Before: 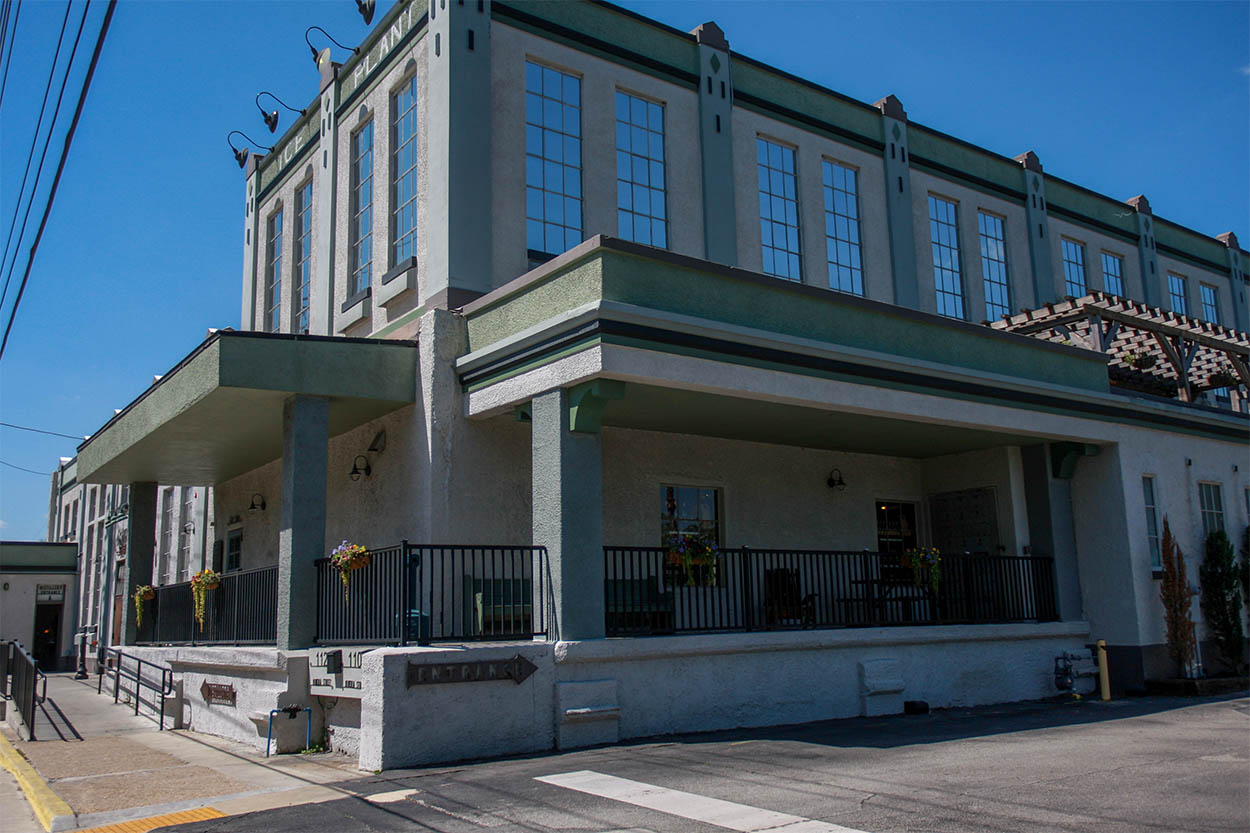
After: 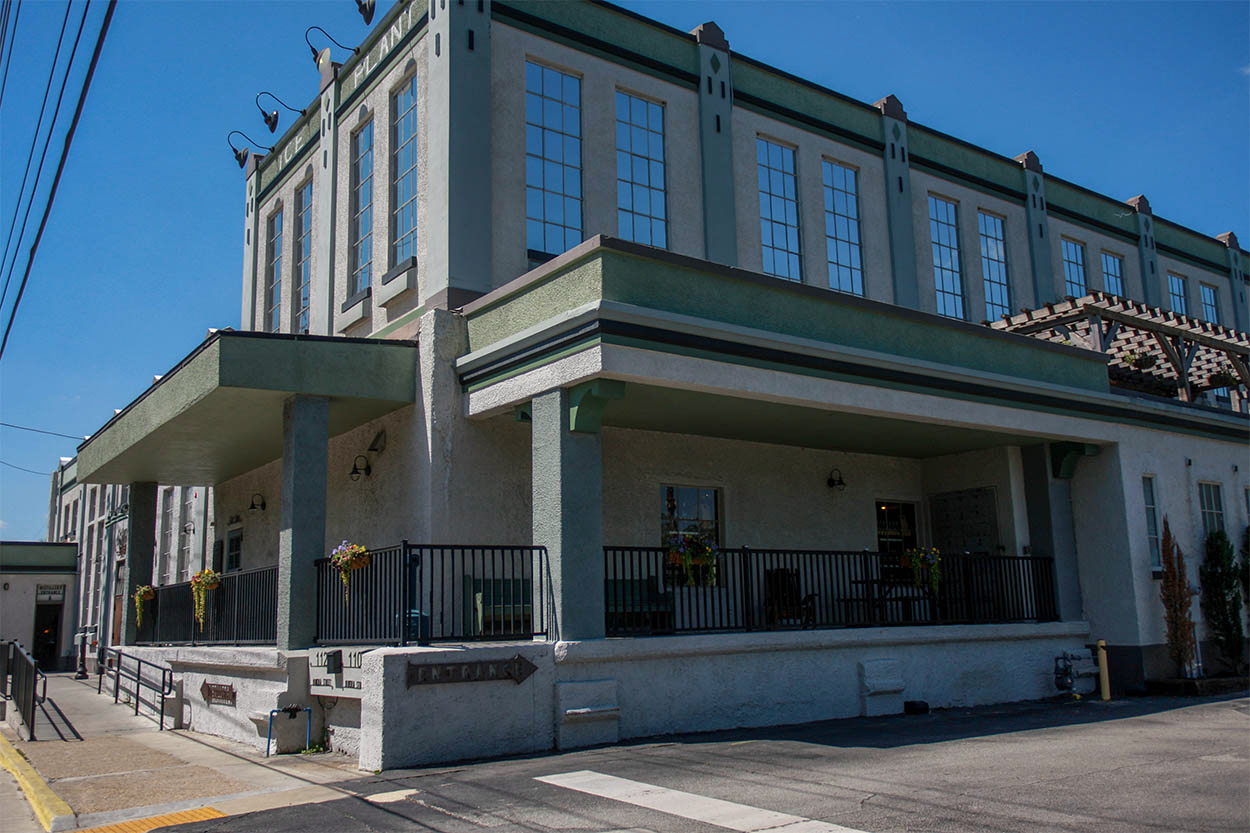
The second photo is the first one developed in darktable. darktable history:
color correction: highlights b* 3.04
shadows and highlights: shadows 20.94, highlights -80.95, soften with gaussian
